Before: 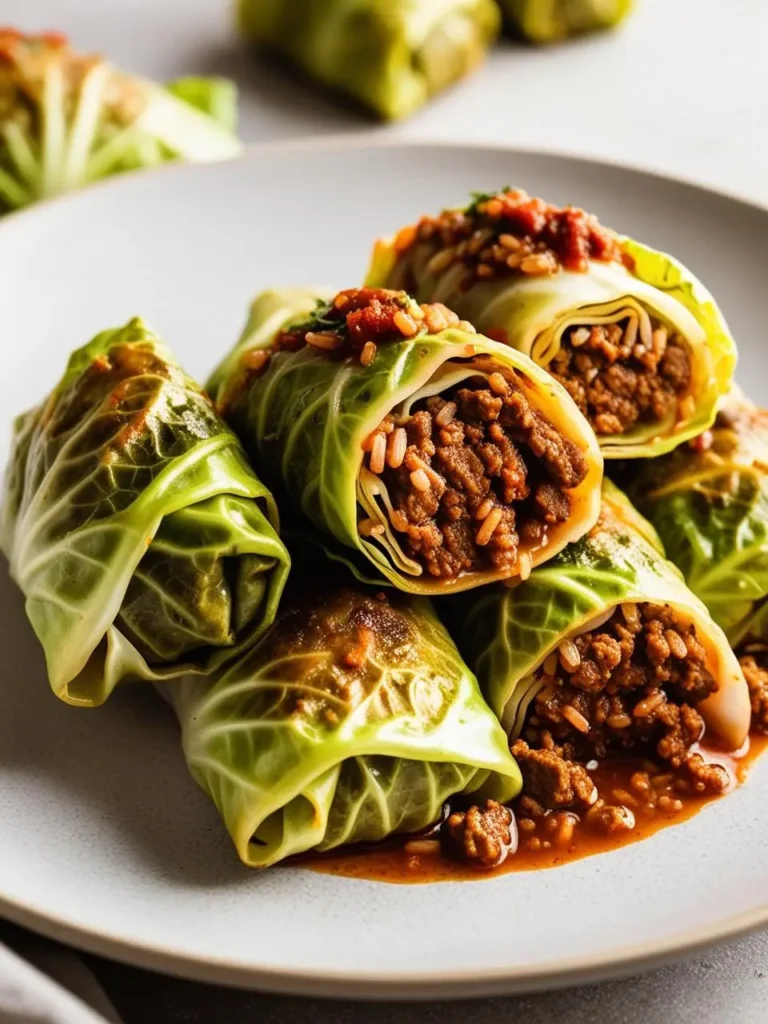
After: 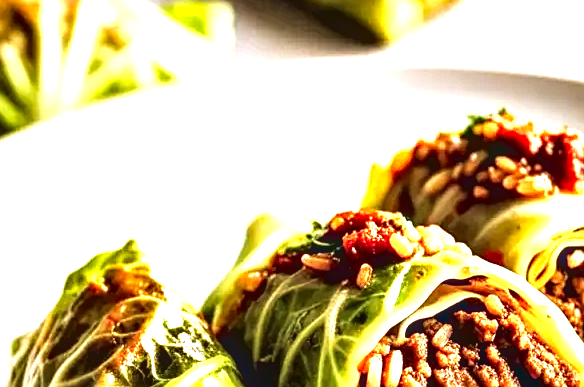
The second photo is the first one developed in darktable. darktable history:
exposure: black level correction 0, exposure 1.199 EV, compensate exposure bias true, compensate highlight preservation false
crop: left 0.565%, top 7.651%, right 23.343%, bottom 54.556%
velvia: strength 45.52%
contrast brightness saturation: contrast 0.077, saturation 0.018
local contrast: detail 130%
contrast equalizer: y [[0.6 ×6], [0.55 ×6], [0 ×6], [0 ×6], [0 ×6]]
sharpen: on, module defaults
